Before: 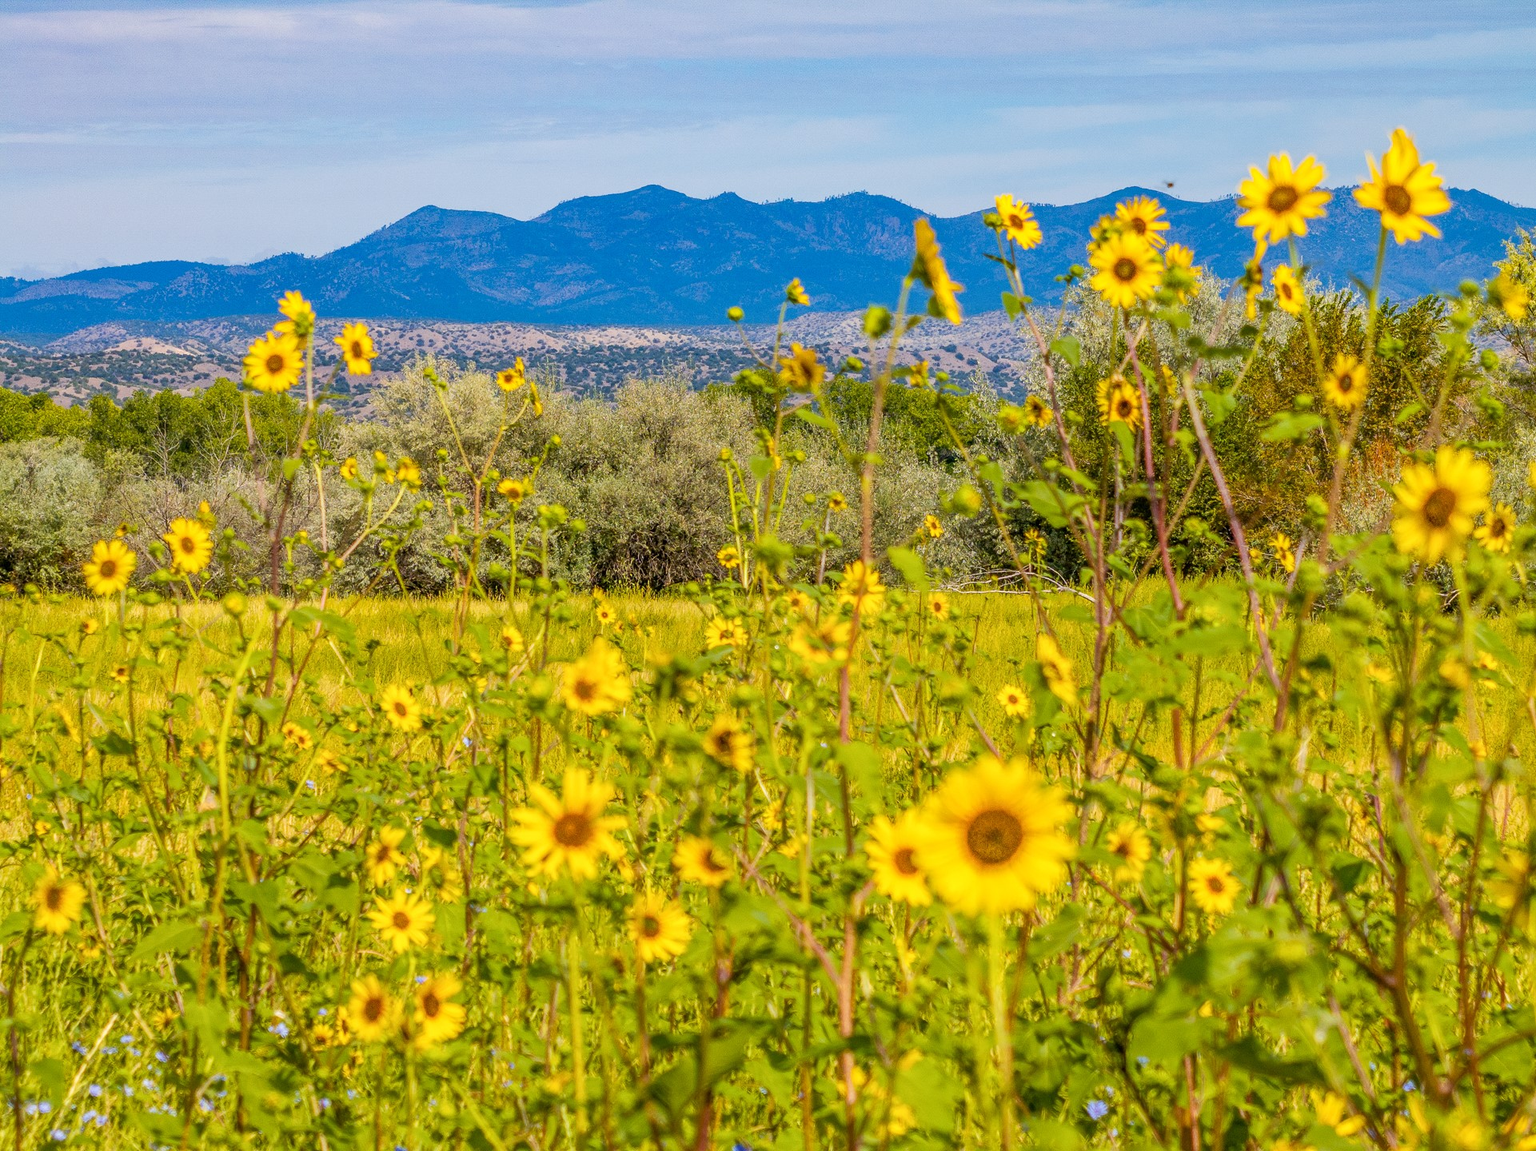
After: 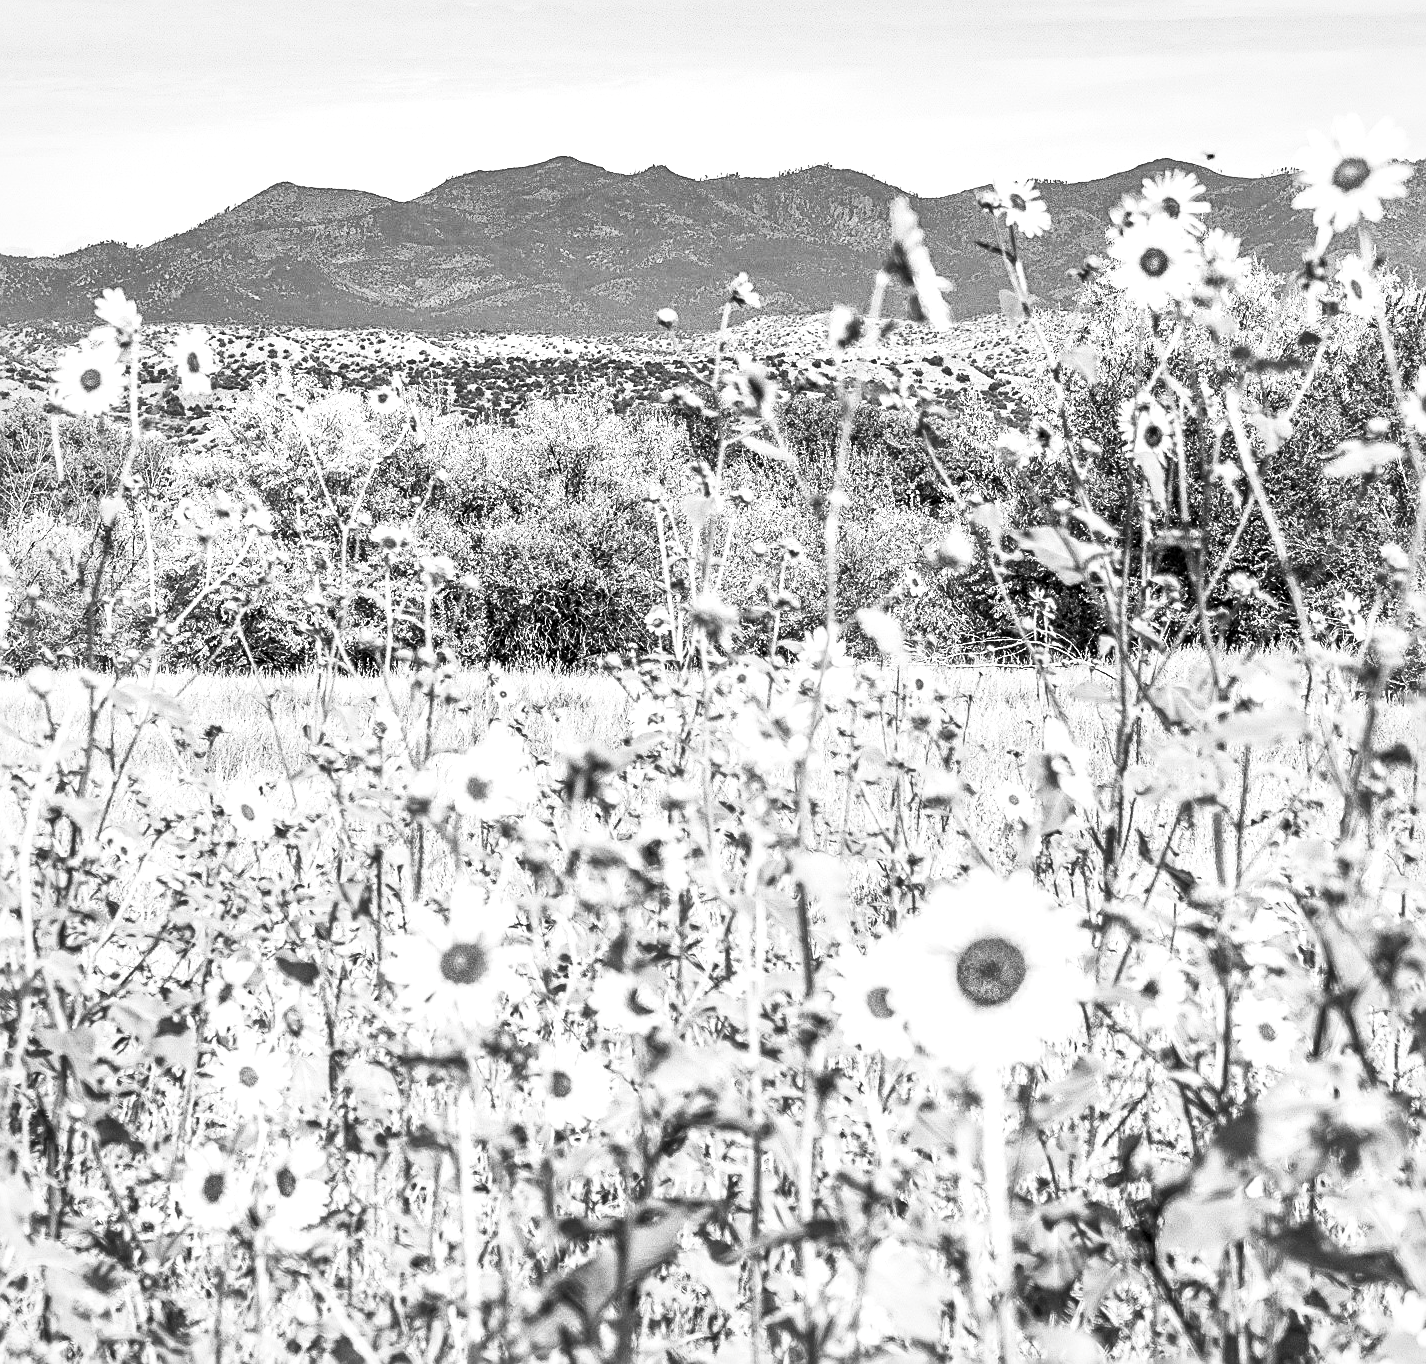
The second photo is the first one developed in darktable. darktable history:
contrast brightness saturation: contrast 0.549, brightness 0.456, saturation -0.998
sharpen: amount 0.498
crop and rotate: left 13.183%, top 5.254%, right 12.554%
local contrast: mode bilateral grid, contrast 99, coarseness 99, detail 165%, midtone range 0.2
haze removal: compatibility mode true, adaptive false
